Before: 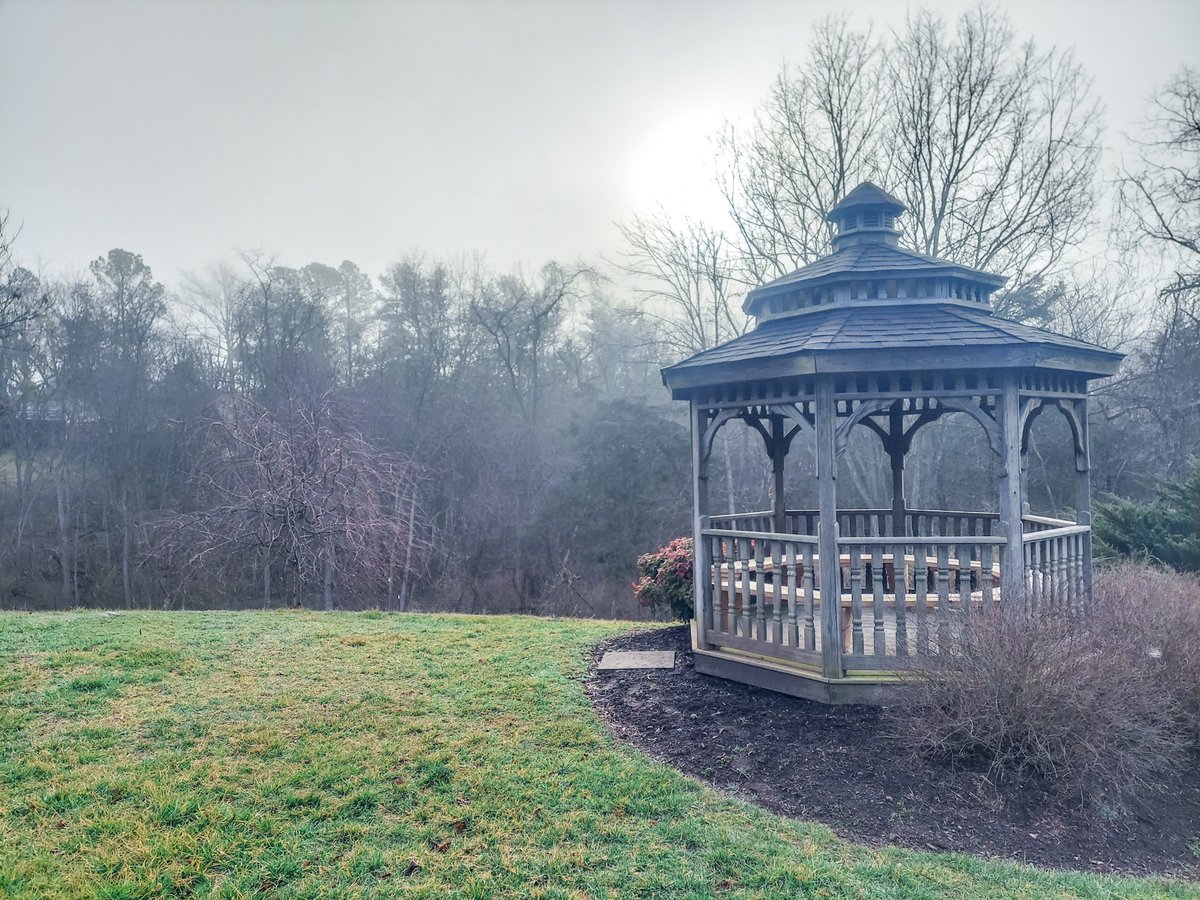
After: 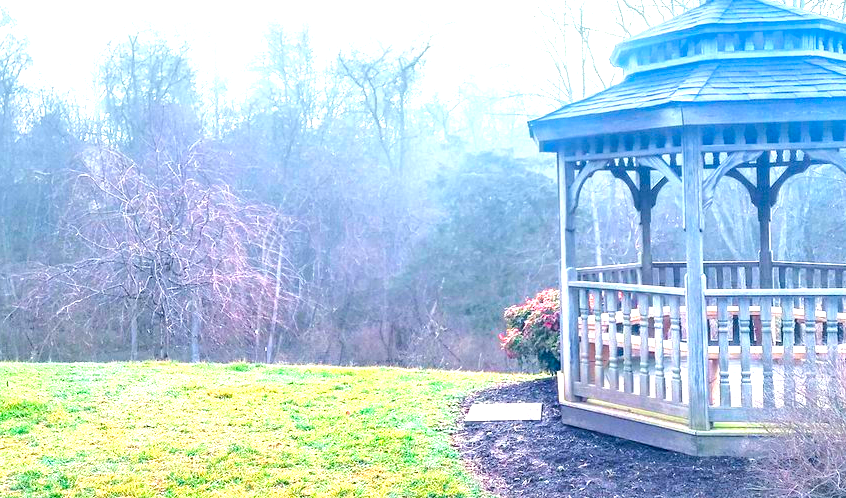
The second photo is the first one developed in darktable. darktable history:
exposure: black level correction 0, exposure 1.675 EV, compensate exposure bias true, compensate highlight preservation false
color balance rgb: perceptual saturation grading › global saturation 25%, perceptual brilliance grading › mid-tones 10%, perceptual brilliance grading › shadows 15%, global vibrance 20%
crop: left 11.123%, top 27.61%, right 18.3%, bottom 17.034%
